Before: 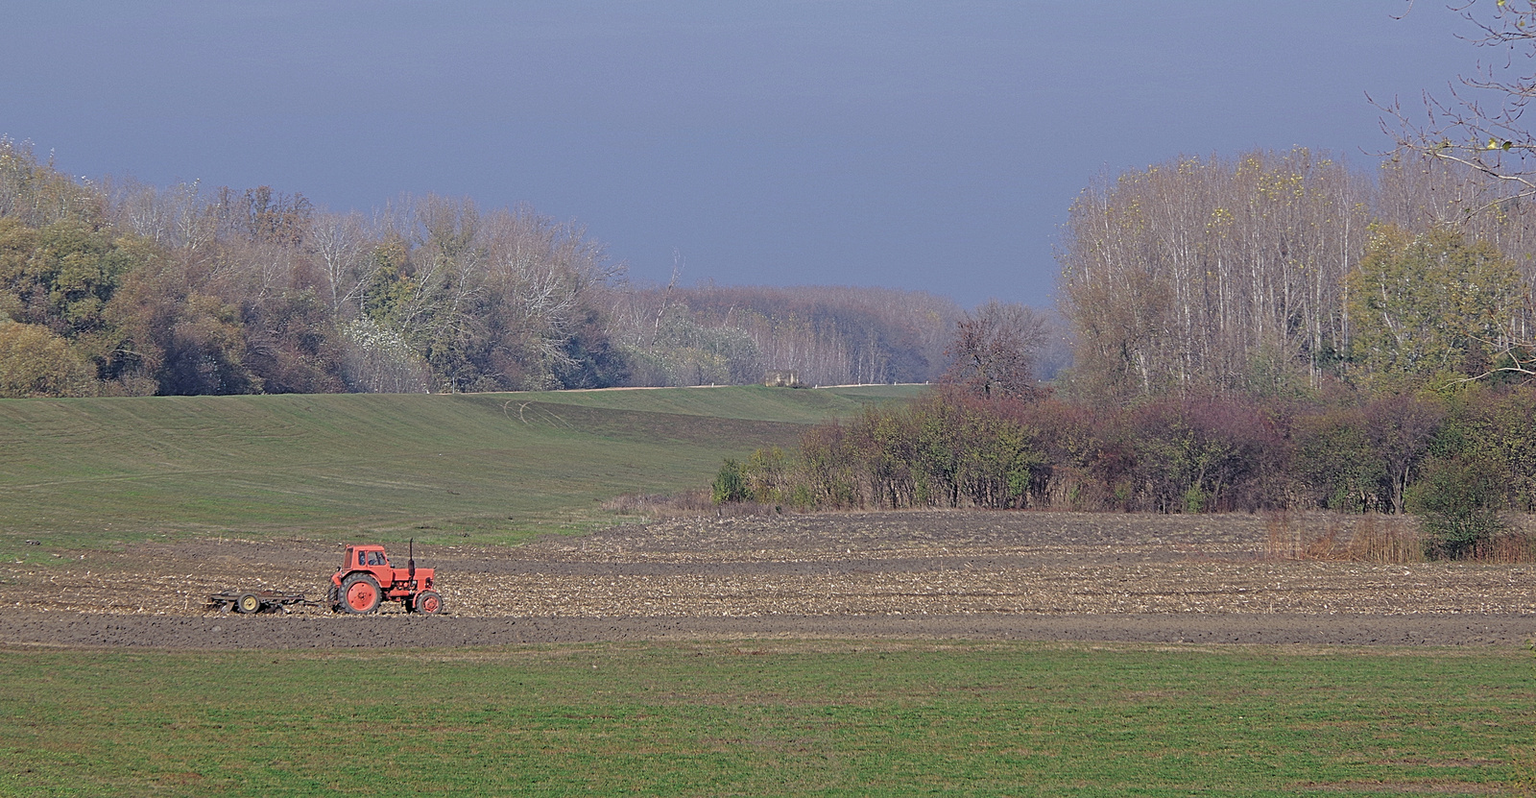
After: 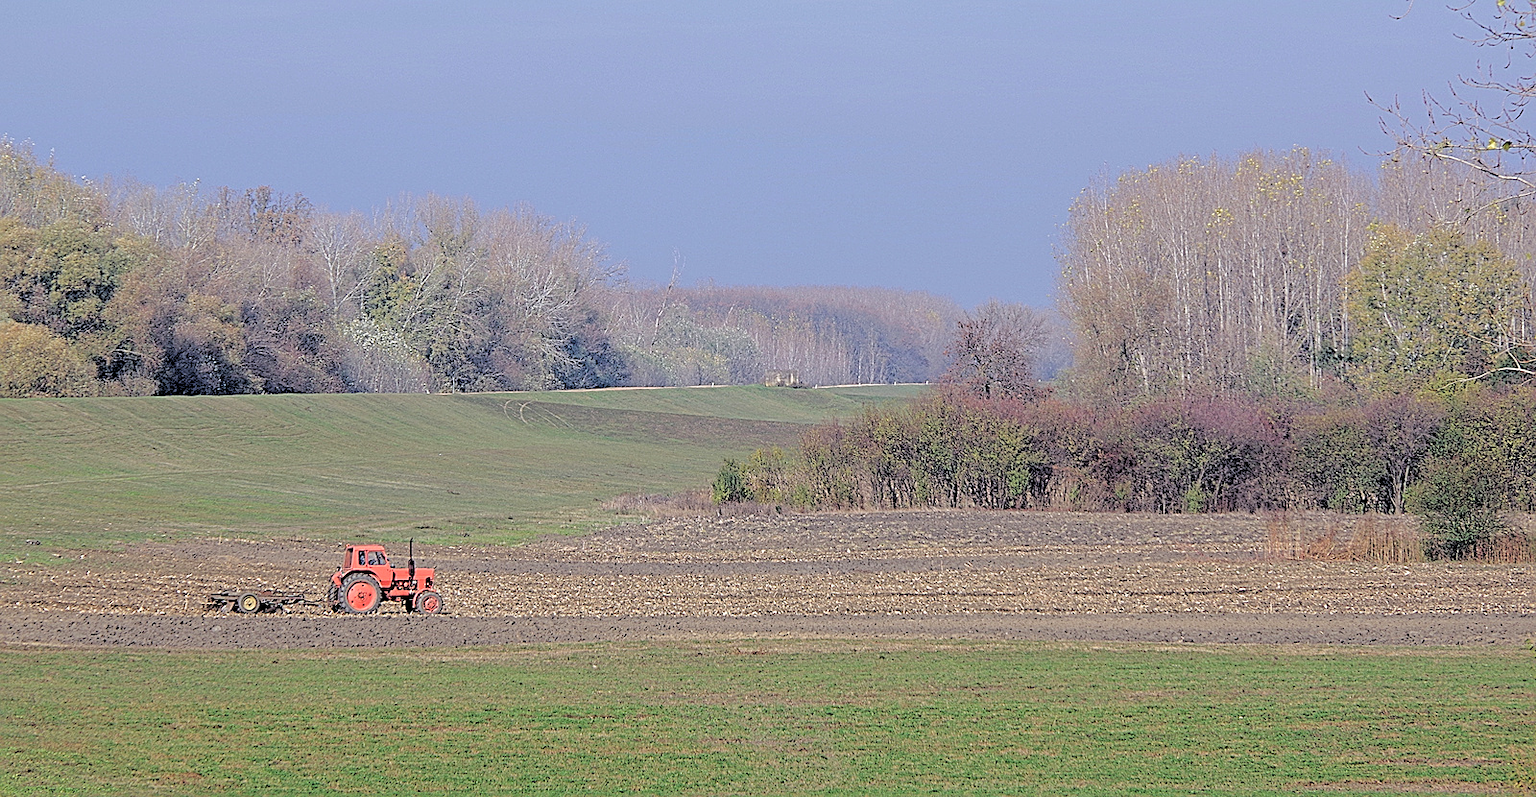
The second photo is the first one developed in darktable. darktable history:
rgb levels: levels [[0.027, 0.429, 0.996], [0, 0.5, 1], [0, 0.5, 1]]
sharpen: on, module defaults
